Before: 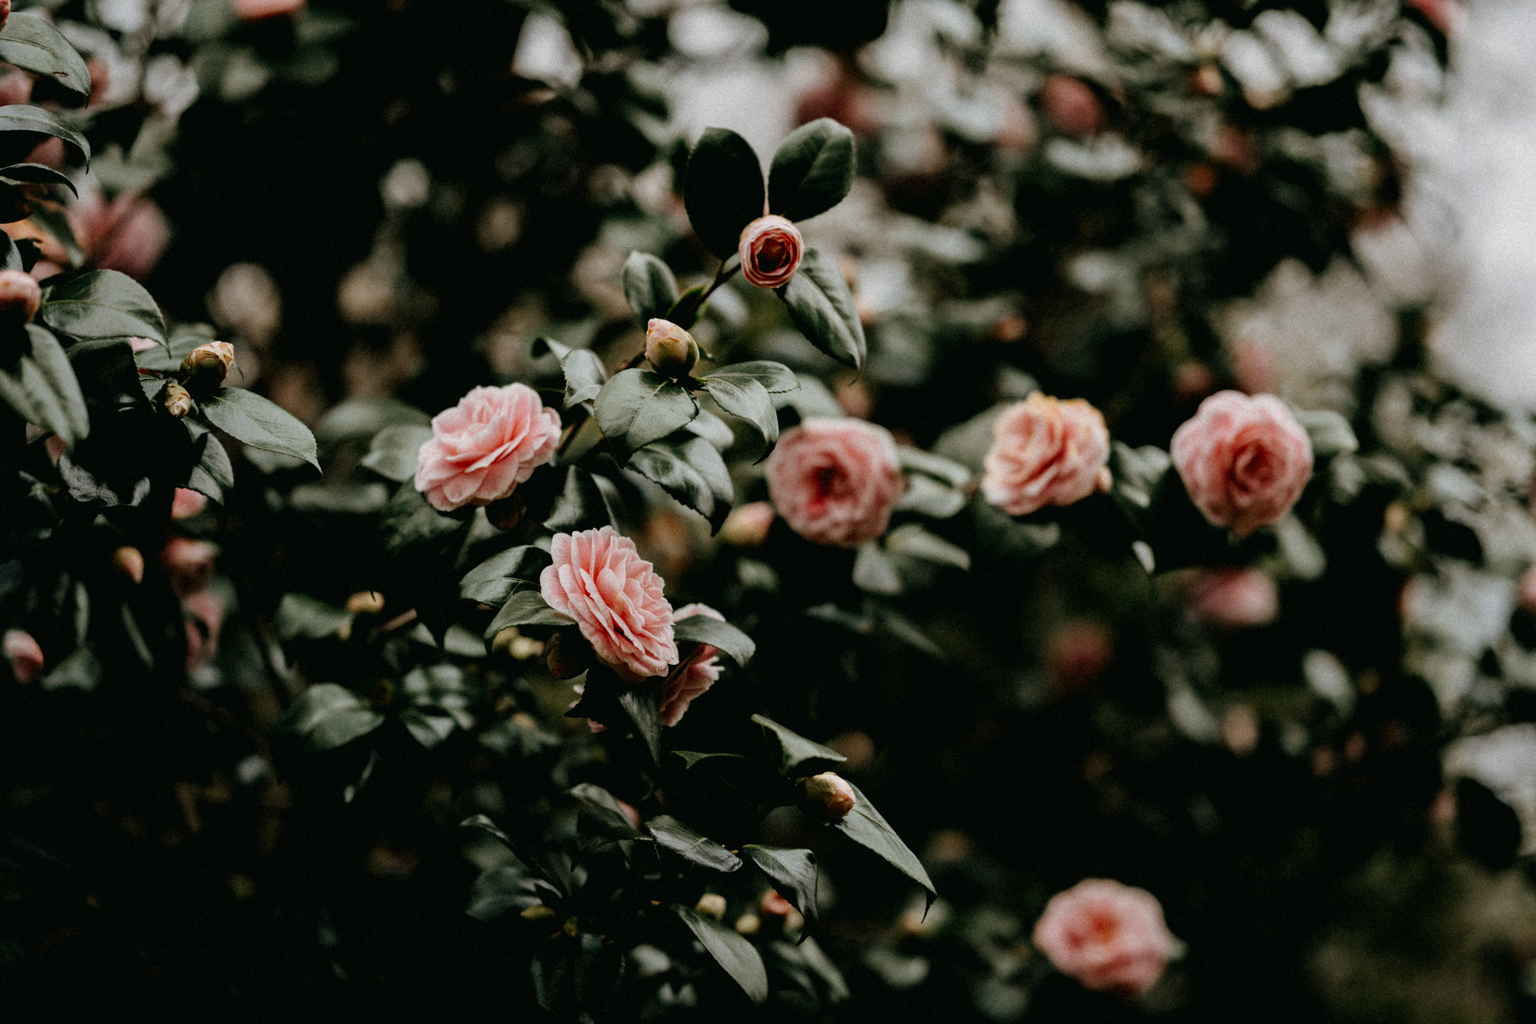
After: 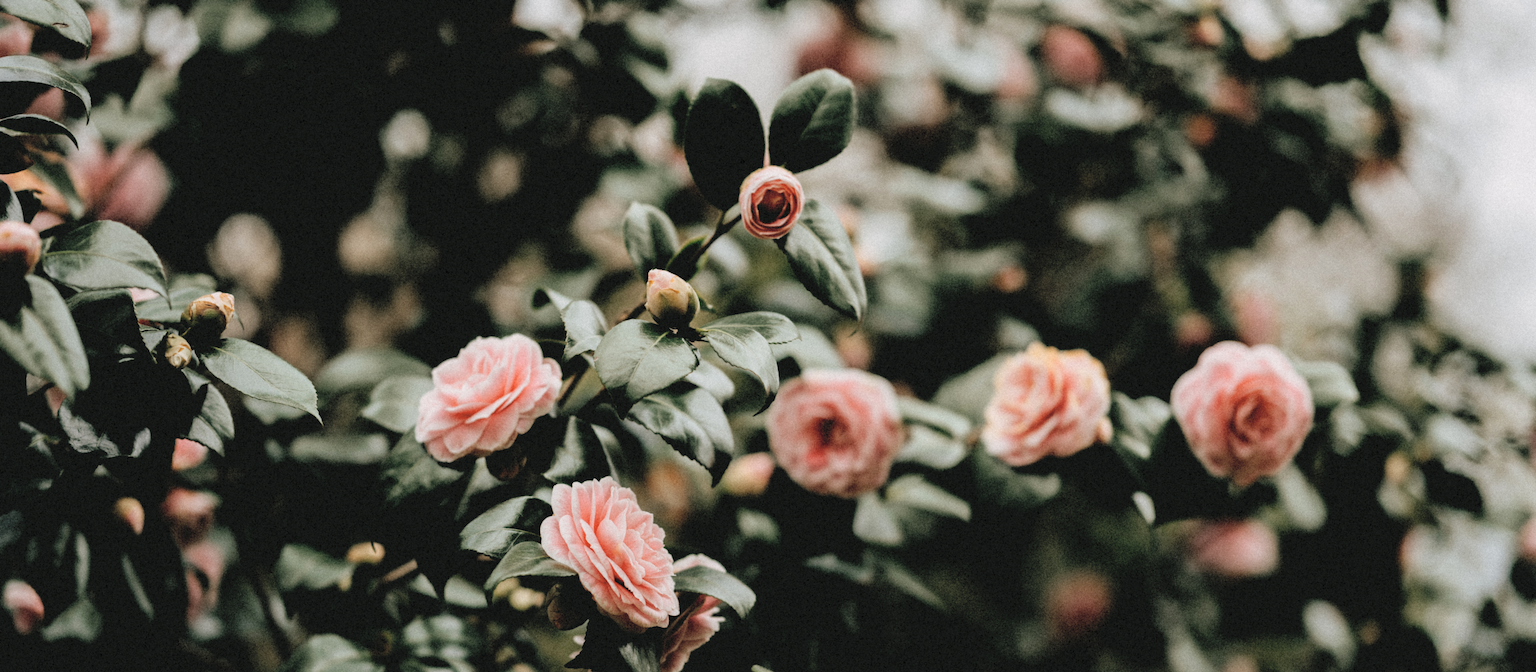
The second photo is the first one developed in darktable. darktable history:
contrast brightness saturation: brightness 0.28
white balance: red 1, blue 1
crop and rotate: top 4.848%, bottom 29.503%
